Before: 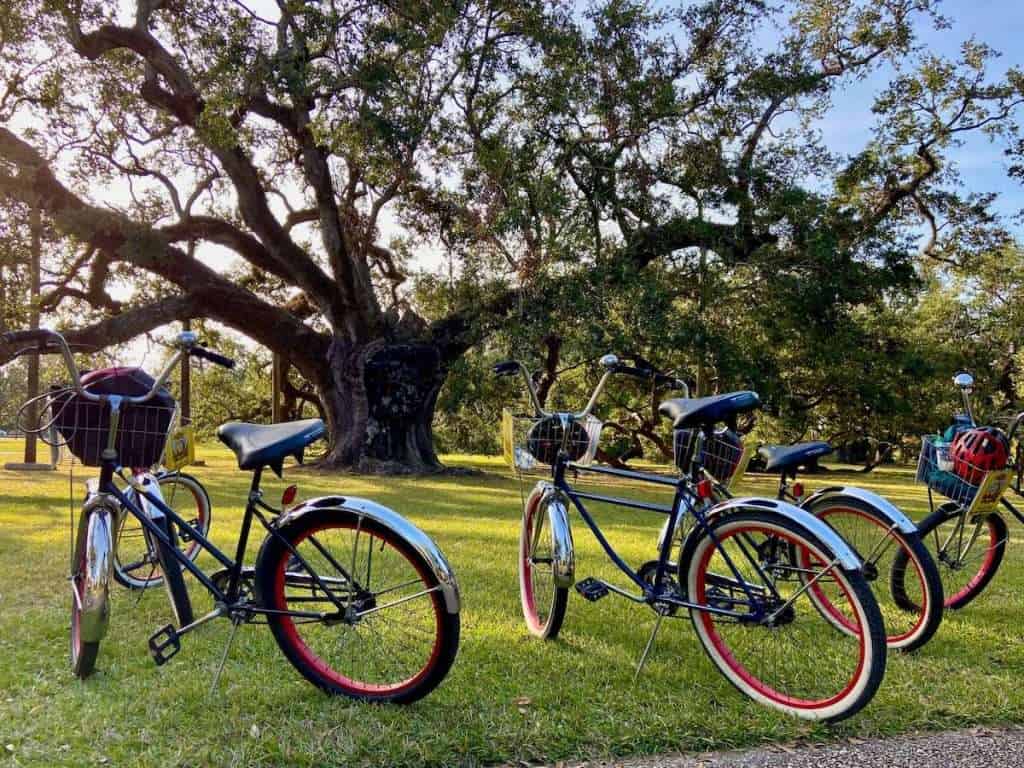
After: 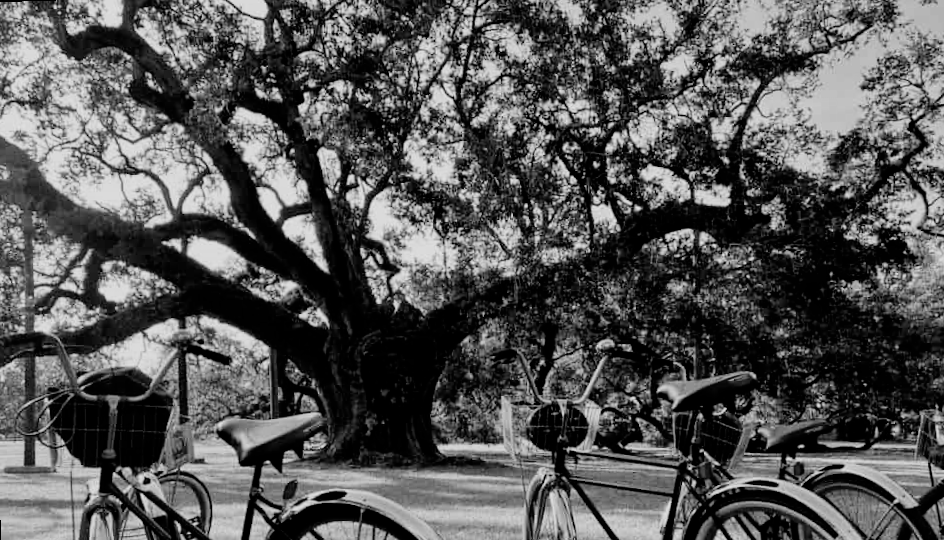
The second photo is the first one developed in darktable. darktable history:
filmic rgb: black relative exposure -5 EV, hardness 2.88, contrast 1.2, highlights saturation mix -30%
crop: left 1.509%, top 3.452%, right 7.696%, bottom 28.452%
rotate and perspective: rotation -1.77°, lens shift (horizontal) 0.004, automatic cropping off
contrast brightness saturation: saturation -1
